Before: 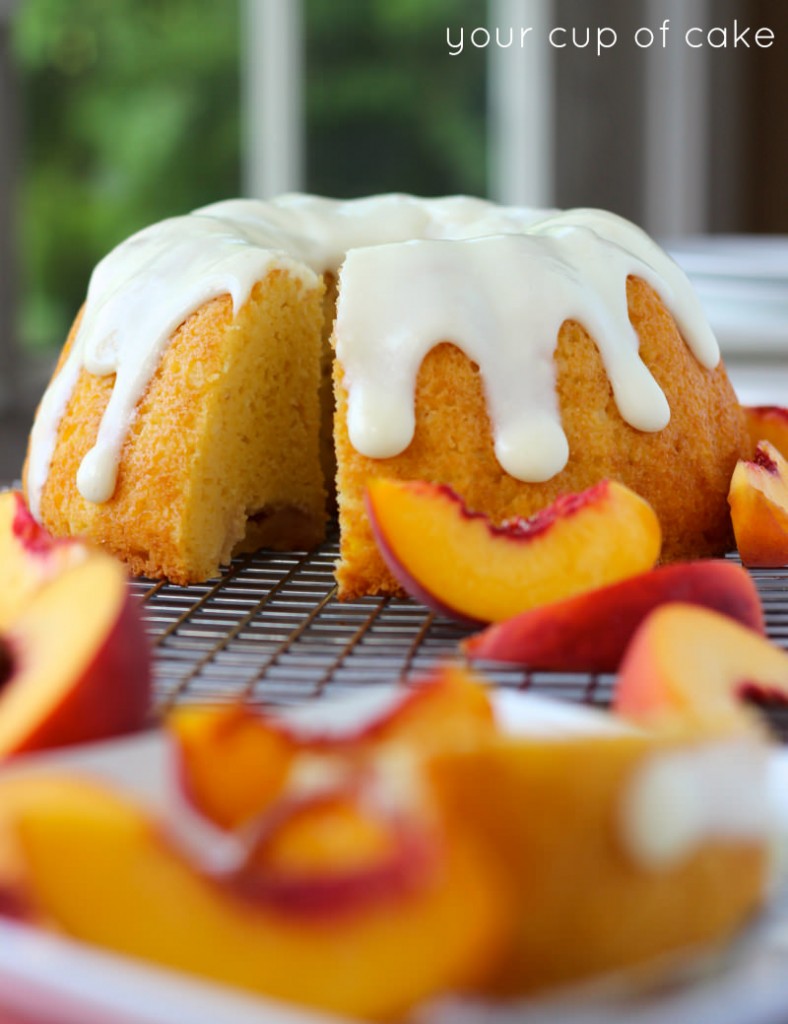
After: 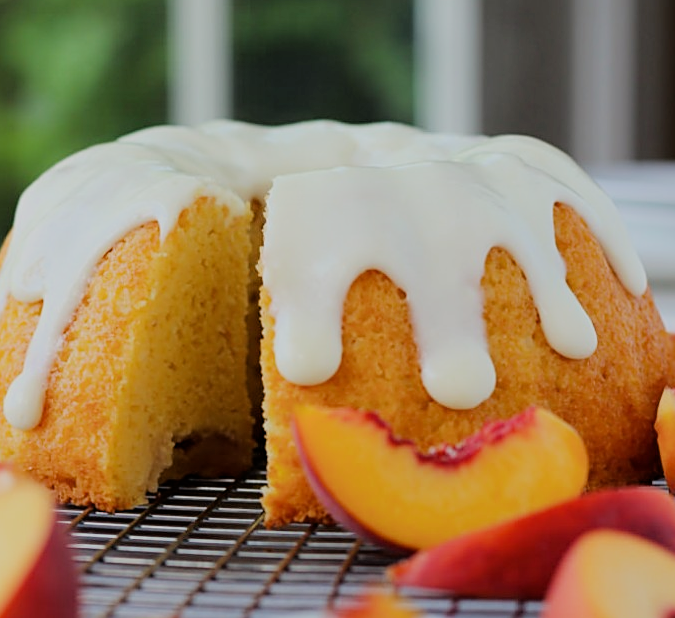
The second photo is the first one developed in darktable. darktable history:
exposure: exposure 0.081 EV, compensate highlight preservation false
crop and rotate: left 9.345%, top 7.22%, right 4.982%, bottom 32.331%
sharpen: on, module defaults
filmic rgb: black relative exposure -6.98 EV, white relative exposure 5.63 EV, hardness 2.86
